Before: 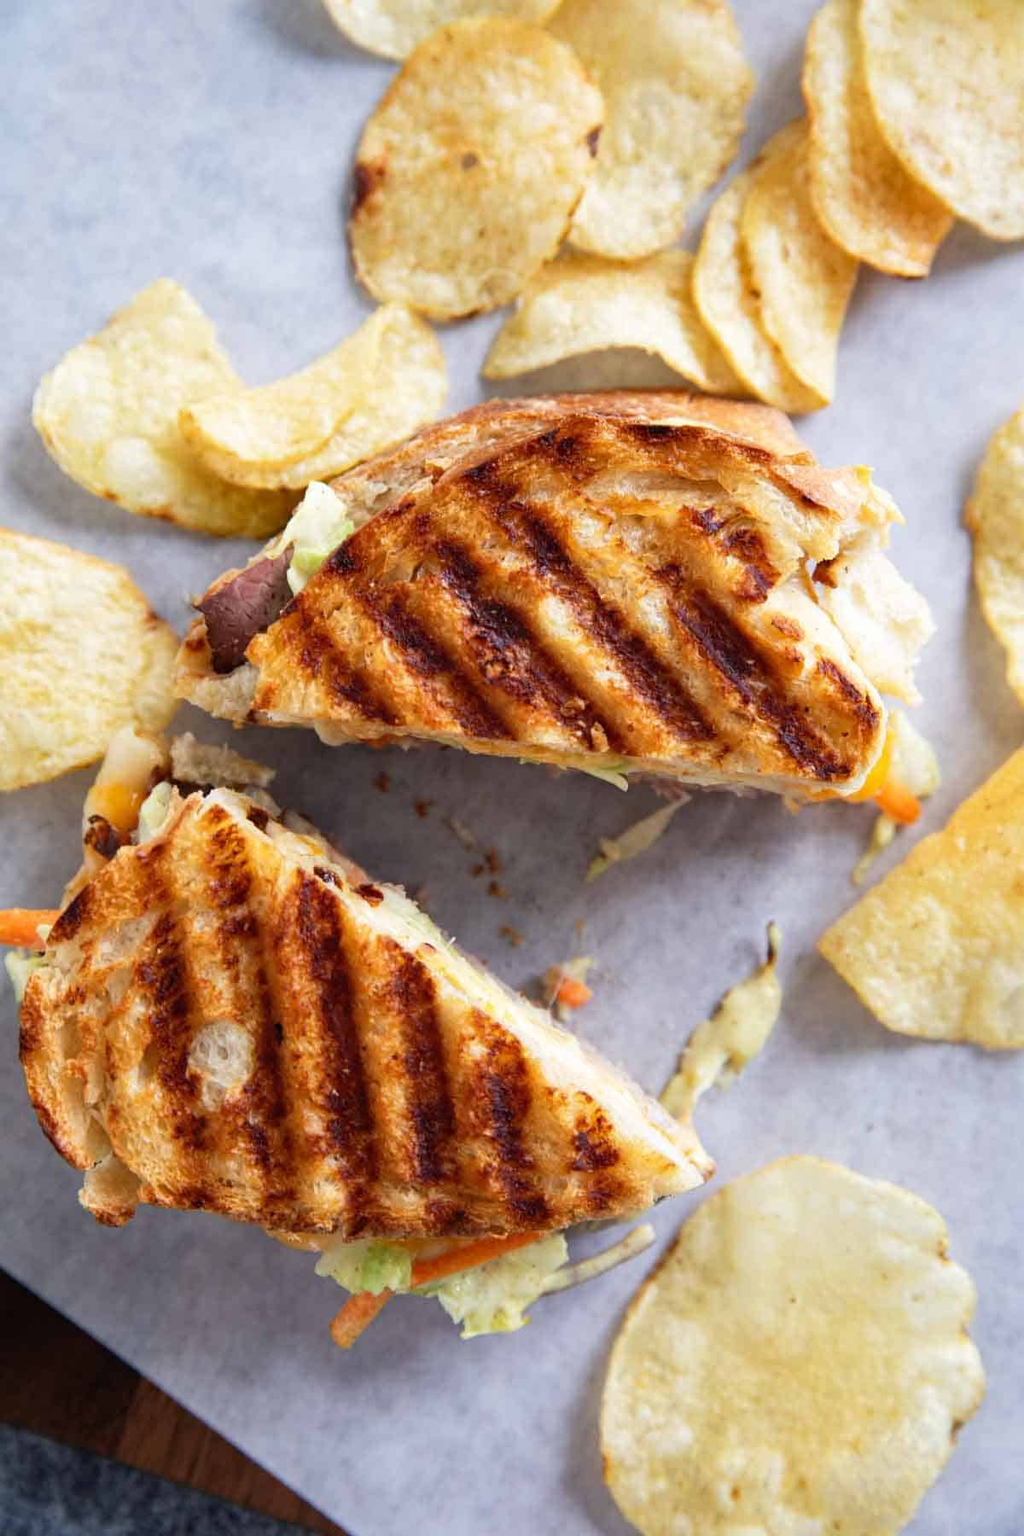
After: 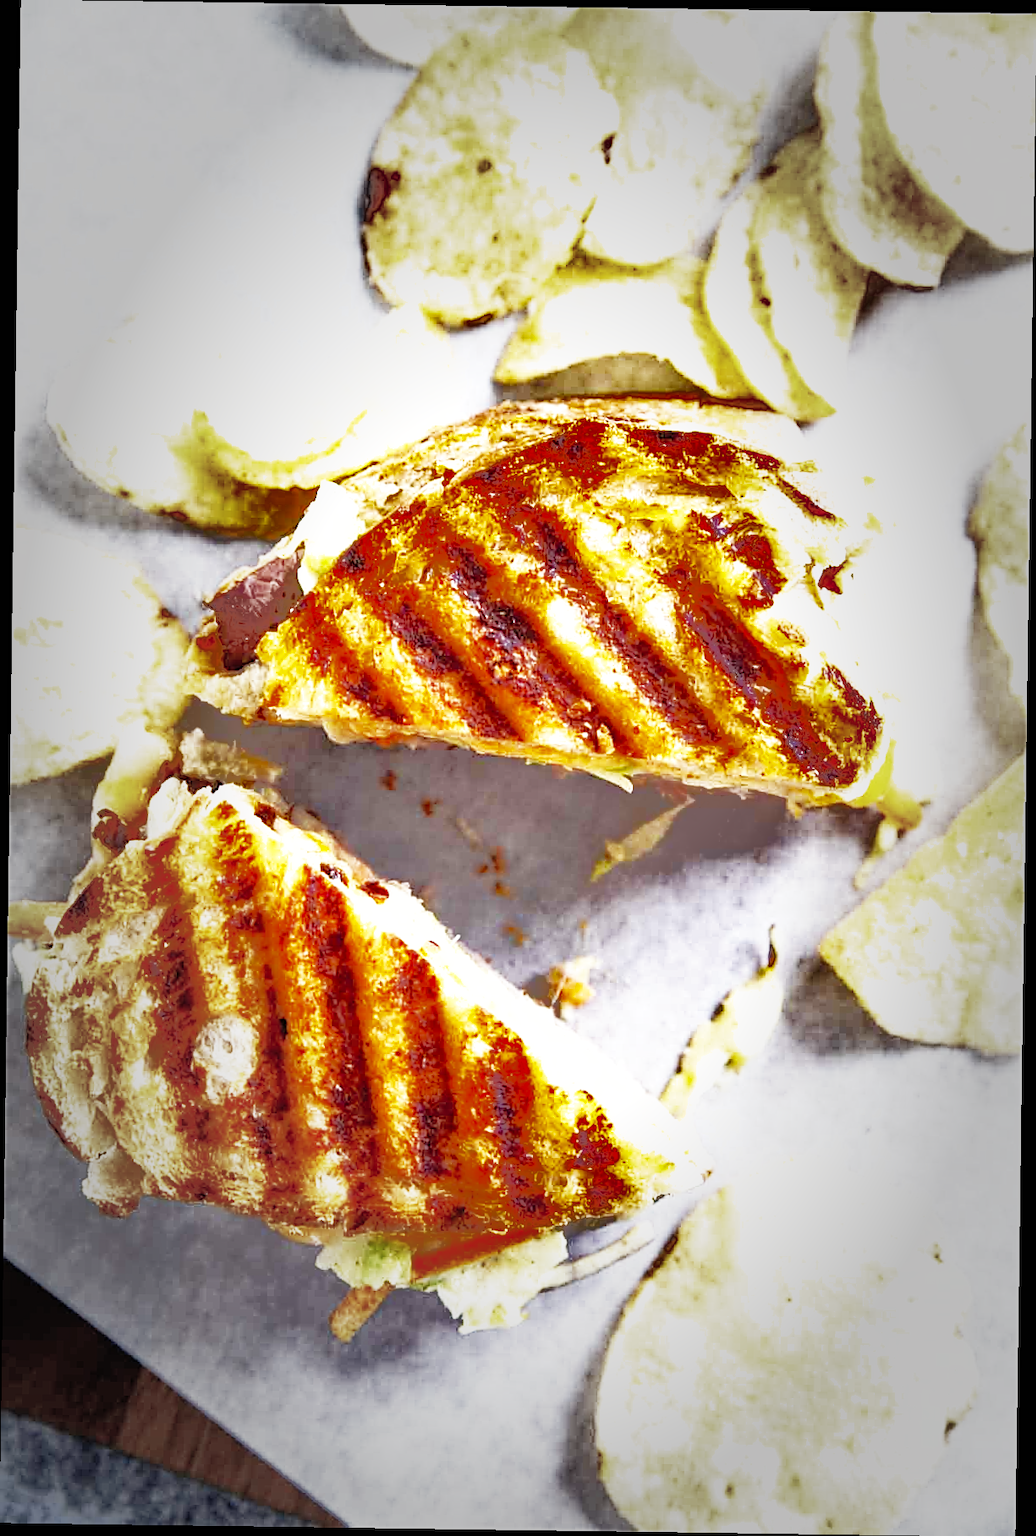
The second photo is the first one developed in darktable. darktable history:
rotate and perspective: rotation 0.8°, automatic cropping off
vignetting: fall-off start 48.41%, automatic ratio true, width/height ratio 1.29, unbound false
shadows and highlights: shadows 38.43, highlights -74.54
color zones: curves: ch0 [(0.068, 0.464) (0.25, 0.5) (0.48, 0.508) (0.75, 0.536) (0.886, 0.476) (0.967, 0.456)]; ch1 [(0.066, 0.456) (0.25, 0.5) (0.616, 0.508) (0.746, 0.56) (0.934, 0.444)]
exposure: black level correction 0, exposure 0.7 EV, compensate exposure bias true, compensate highlight preservation false
sharpen: on, module defaults
base curve: curves: ch0 [(0, 0) (0.012, 0.01) (0.073, 0.168) (0.31, 0.711) (0.645, 0.957) (1, 1)], preserve colors none
